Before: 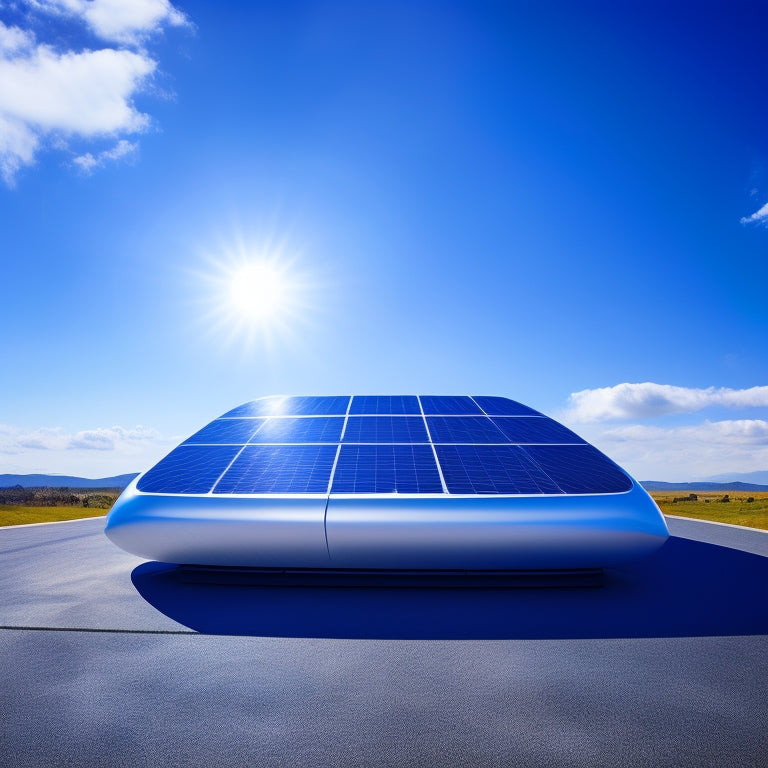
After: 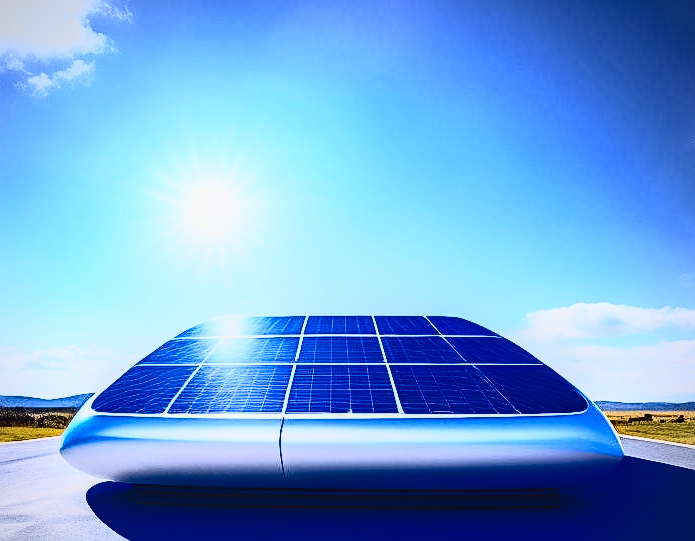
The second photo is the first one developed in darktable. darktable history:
crop: left 5.889%, top 10.449%, right 3.558%, bottom 19.06%
local contrast: on, module defaults
shadows and highlights: shadows 43.75, white point adjustment -1.58, soften with gaussian
contrast brightness saturation: contrast 0.203, brightness 0.16, saturation 0.23
sharpen: on, module defaults
vignetting: fall-off radius 80.97%, center (-0.024, 0.398)
tone curve: curves: ch0 [(0, 0) (0.003, 0.01) (0.011, 0.01) (0.025, 0.011) (0.044, 0.014) (0.069, 0.018) (0.1, 0.022) (0.136, 0.026) (0.177, 0.035) (0.224, 0.051) (0.277, 0.085) (0.335, 0.158) (0.399, 0.299) (0.468, 0.457) (0.543, 0.634) (0.623, 0.801) (0.709, 0.904) (0.801, 0.963) (0.898, 0.986) (1, 1)], color space Lab, independent channels, preserve colors none
